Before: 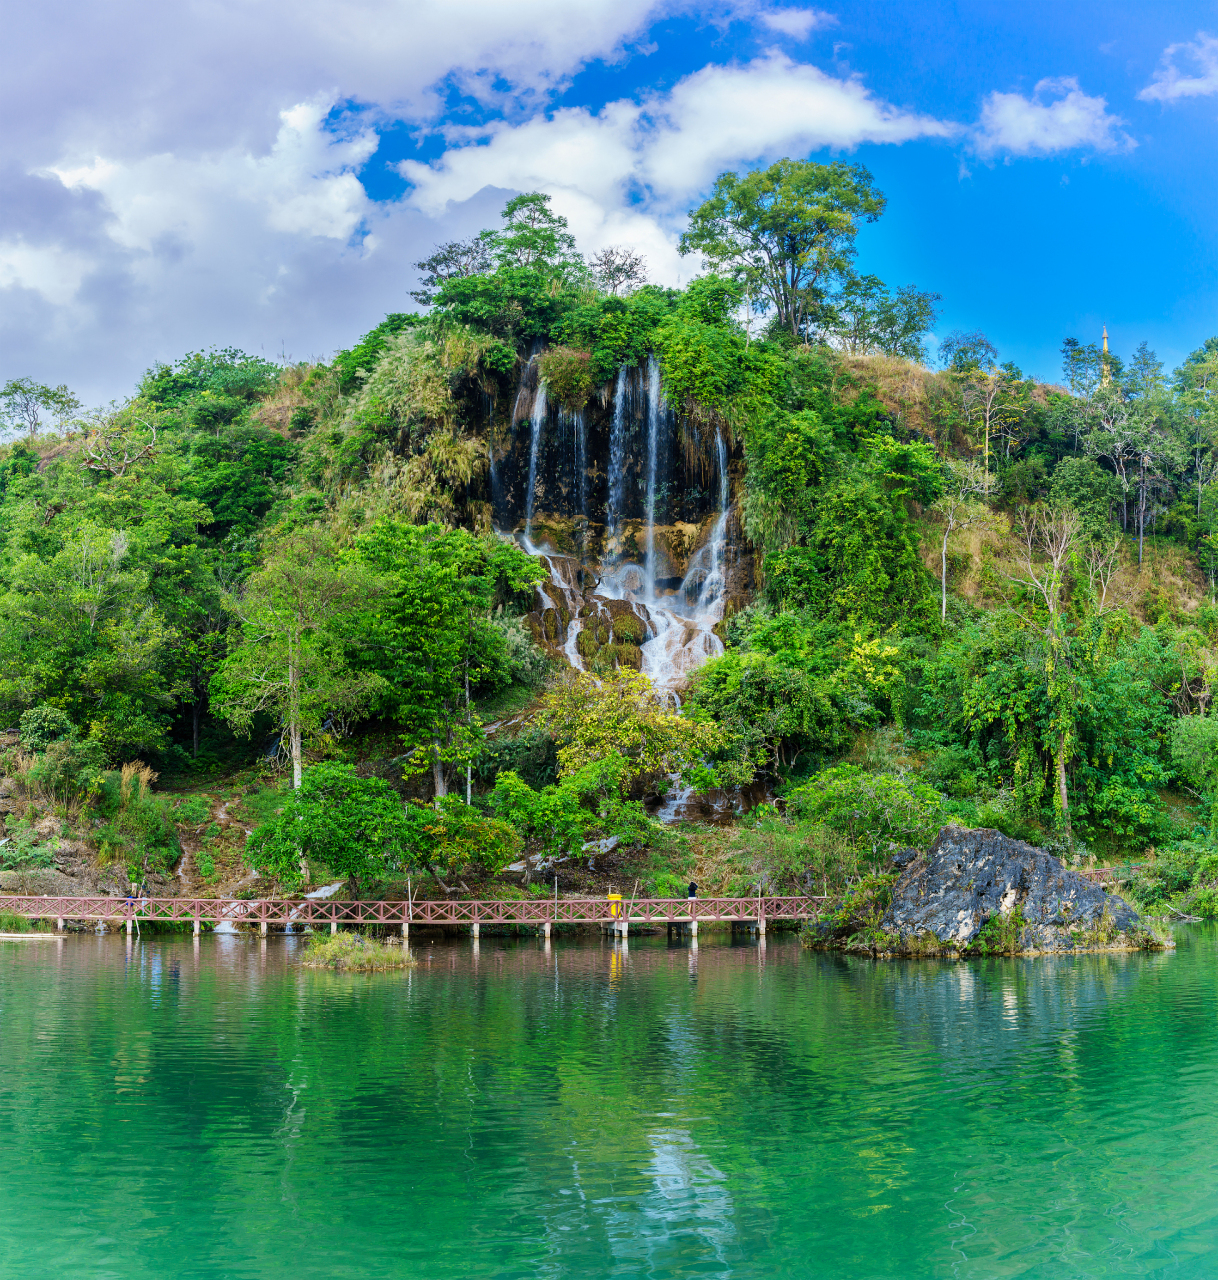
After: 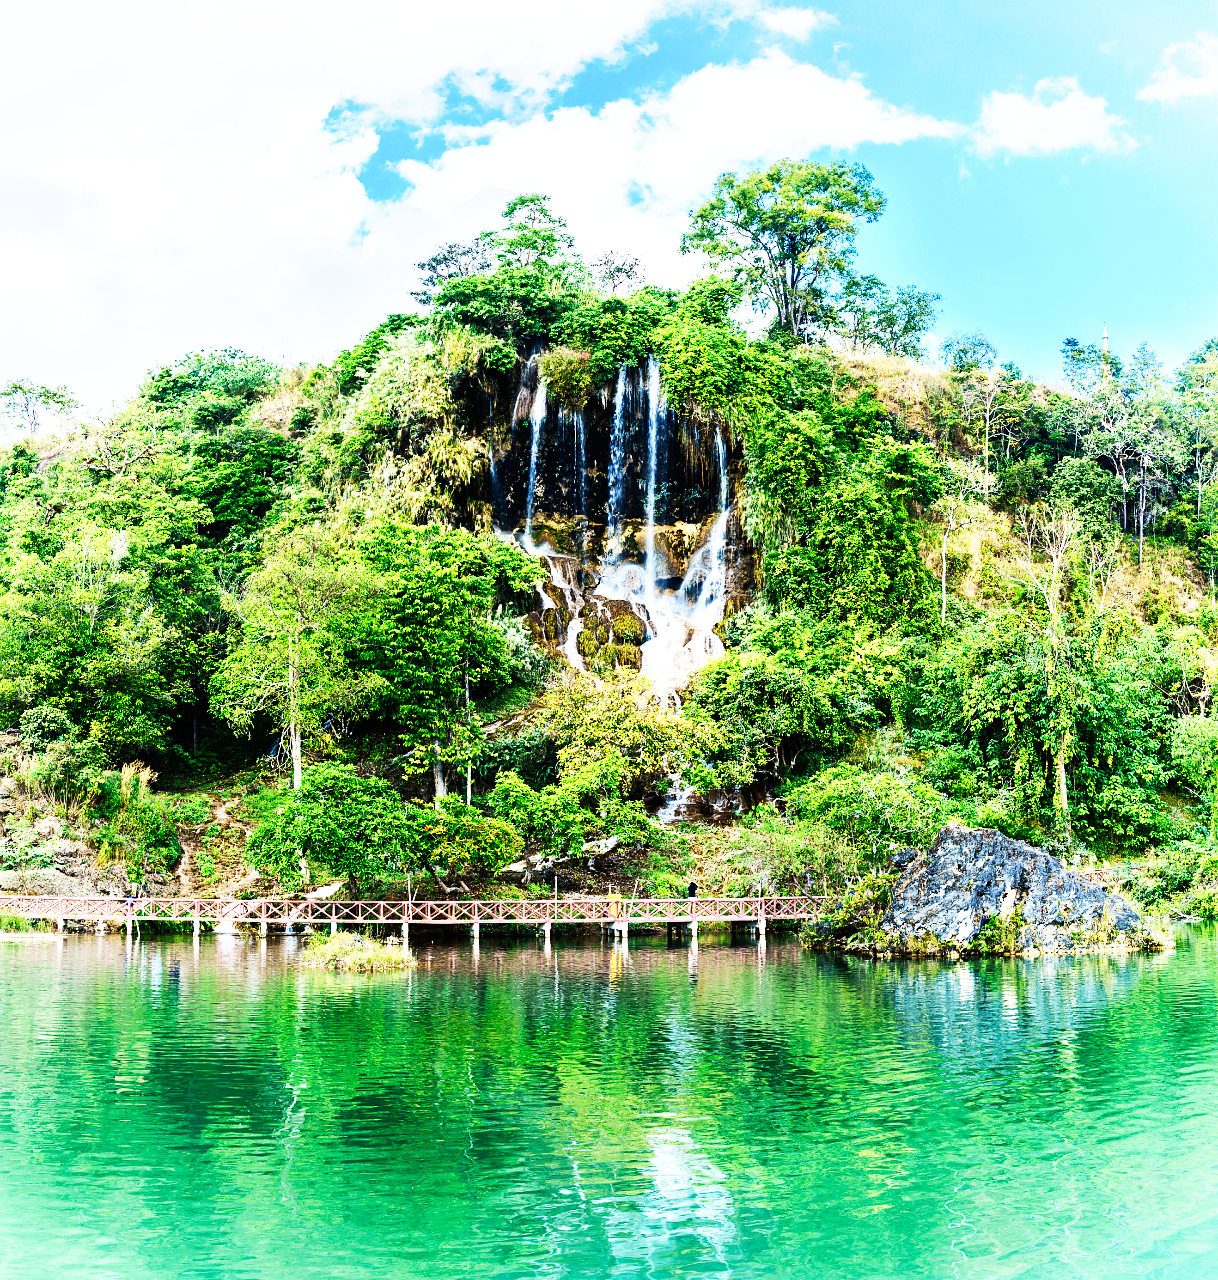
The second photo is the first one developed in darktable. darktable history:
base curve: curves: ch0 [(0, 0) (0.007, 0.004) (0.027, 0.03) (0.046, 0.07) (0.207, 0.54) (0.442, 0.872) (0.673, 0.972) (1, 1)], preserve colors none
sharpen: amount 0.2
contrast brightness saturation: saturation -0.05
tone equalizer: -8 EV -0.75 EV, -7 EV -0.7 EV, -6 EV -0.6 EV, -5 EV -0.4 EV, -3 EV 0.4 EV, -2 EV 0.6 EV, -1 EV 0.7 EV, +0 EV 0.75 EV, edges refinement/feathering 500, mask exposure compensation -1.57 EV, preserve details no
